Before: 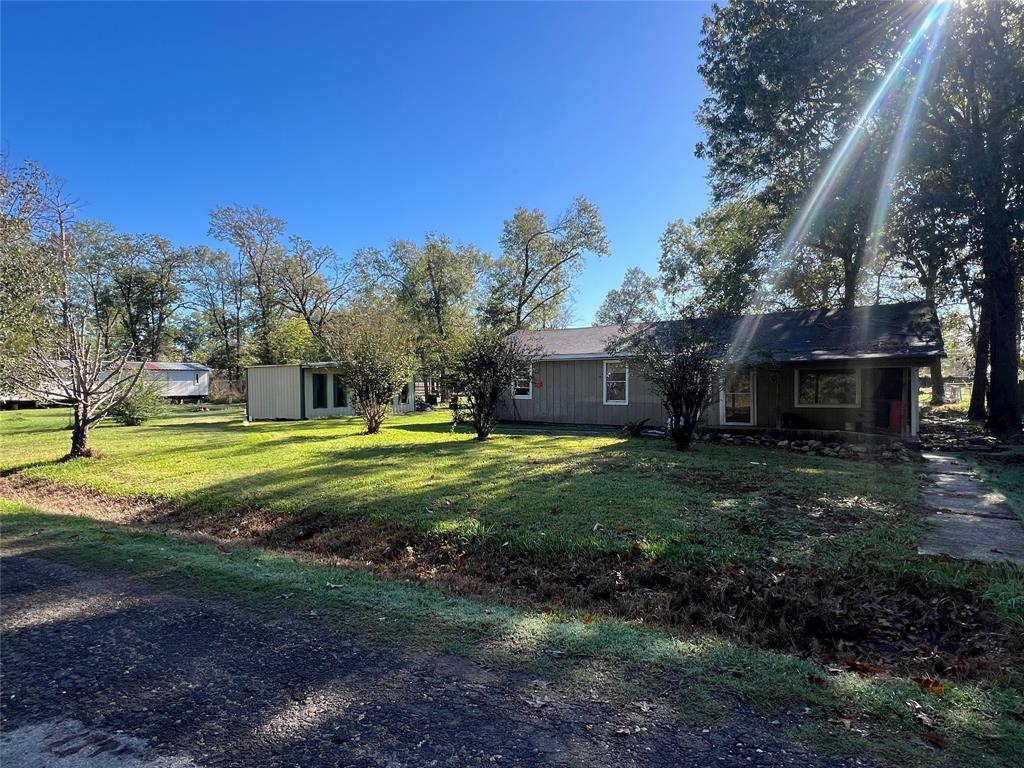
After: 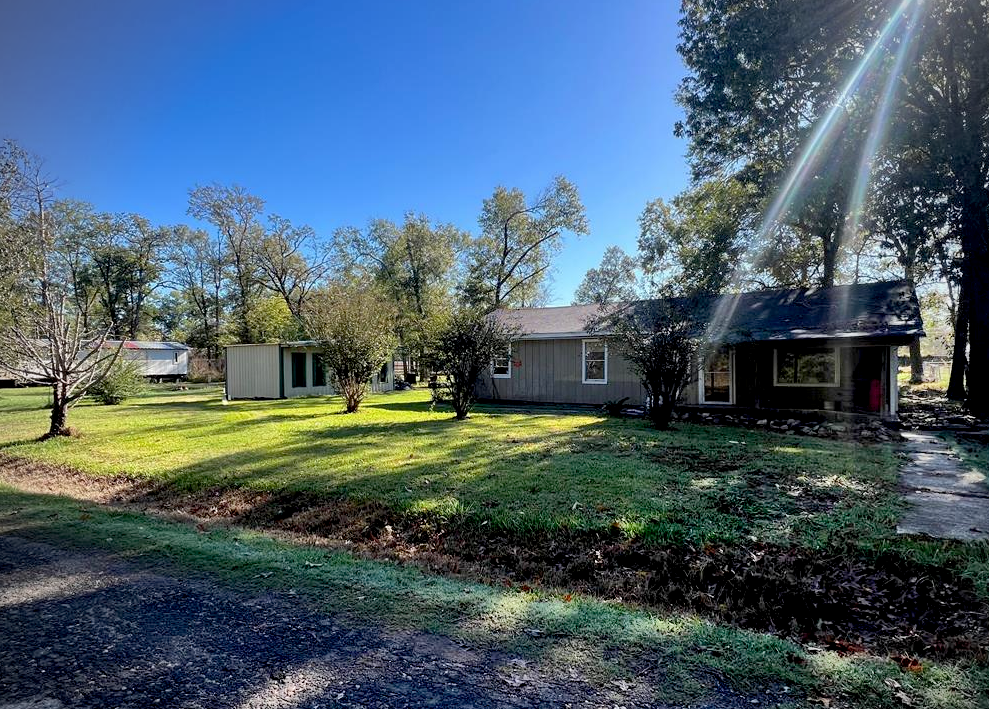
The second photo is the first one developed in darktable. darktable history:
exposure: black level correction 0.009, compensate exposure bias true, compensate highlight preservation false
crop: left 2.14%, top 2.779%, right 1.18%, bottom 4.821%
vignetting: on, module defaults
shadows and highlights: low approximation 0.01, soften with gaussian
